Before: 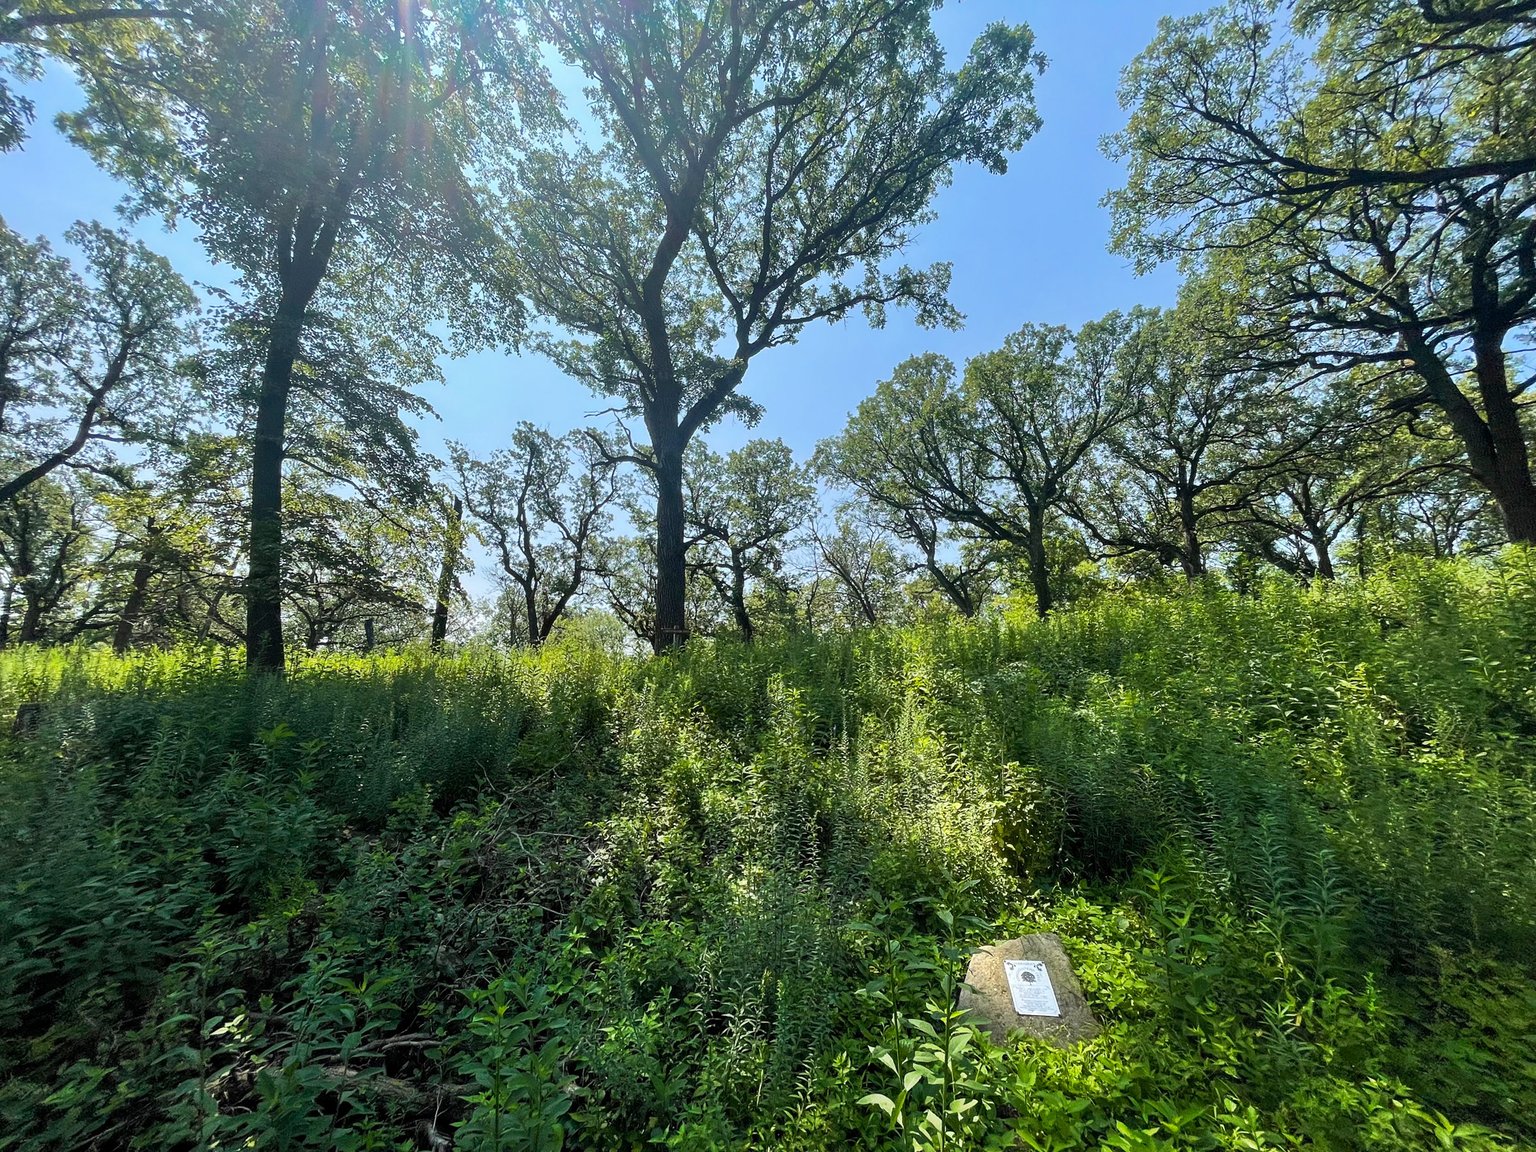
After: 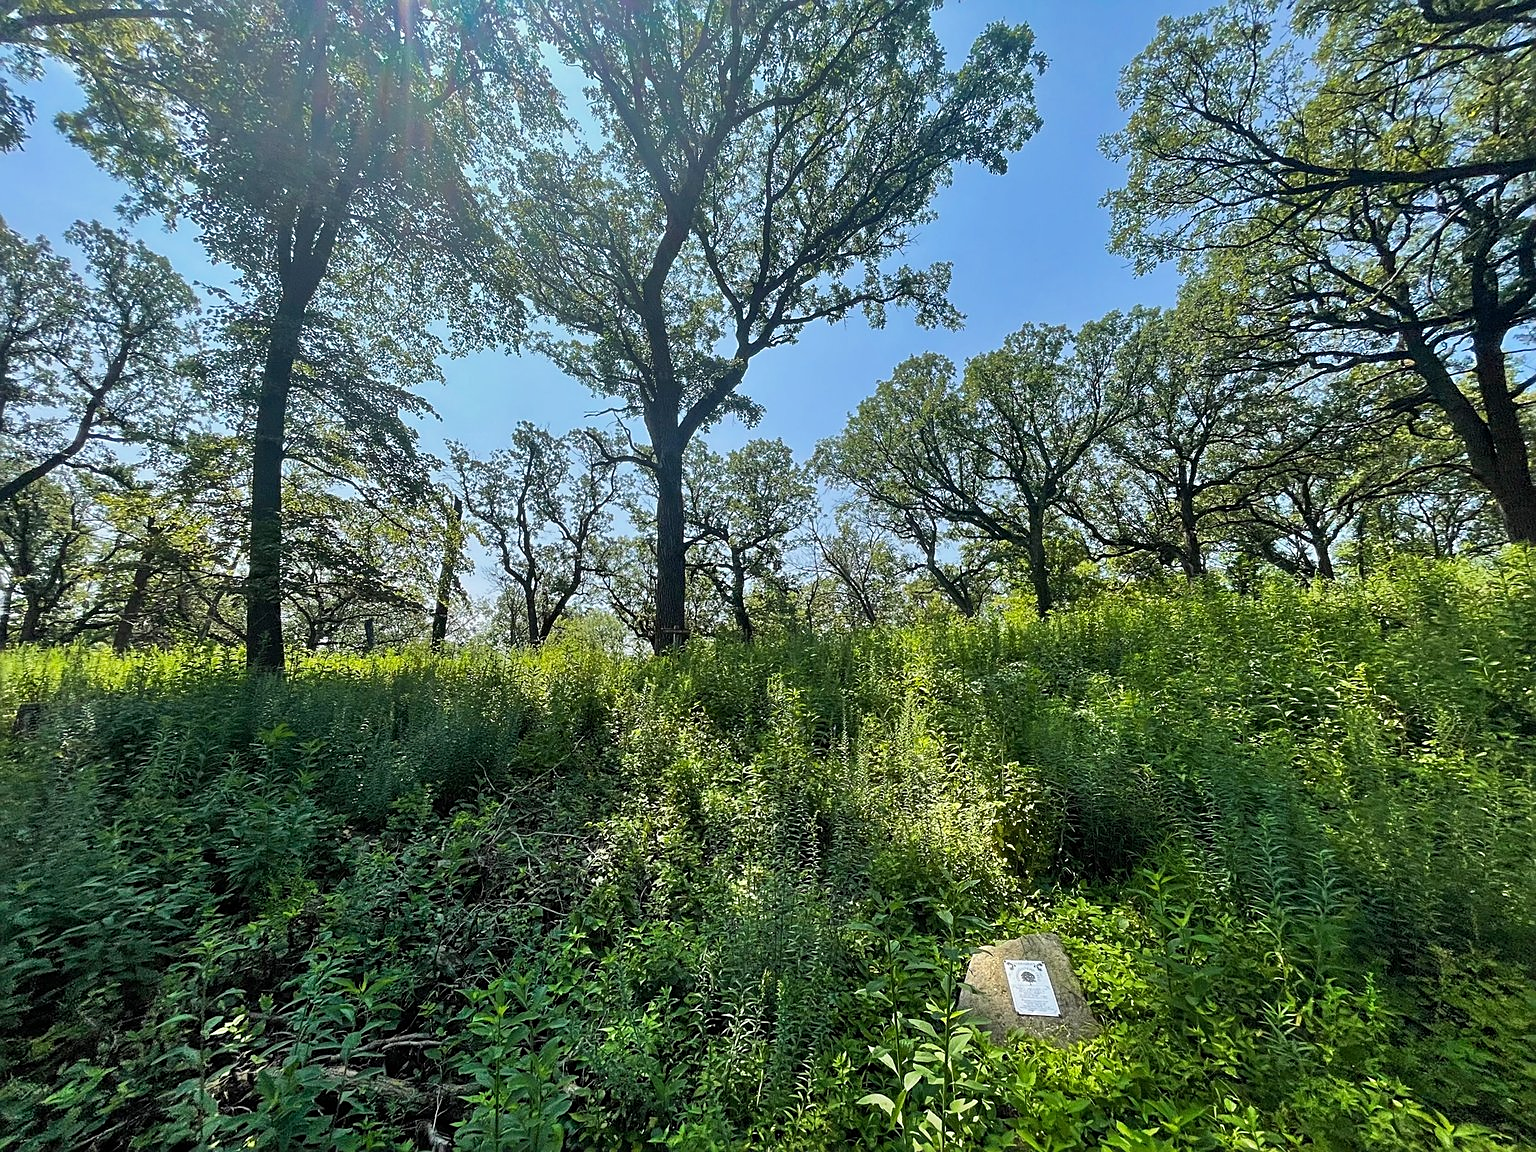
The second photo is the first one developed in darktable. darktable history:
shadows and highlights: white point adjustment -3.64, highlights -63.34, highlights color adjustment 42%, soften with gaussian
sharpen: on, module defaults
